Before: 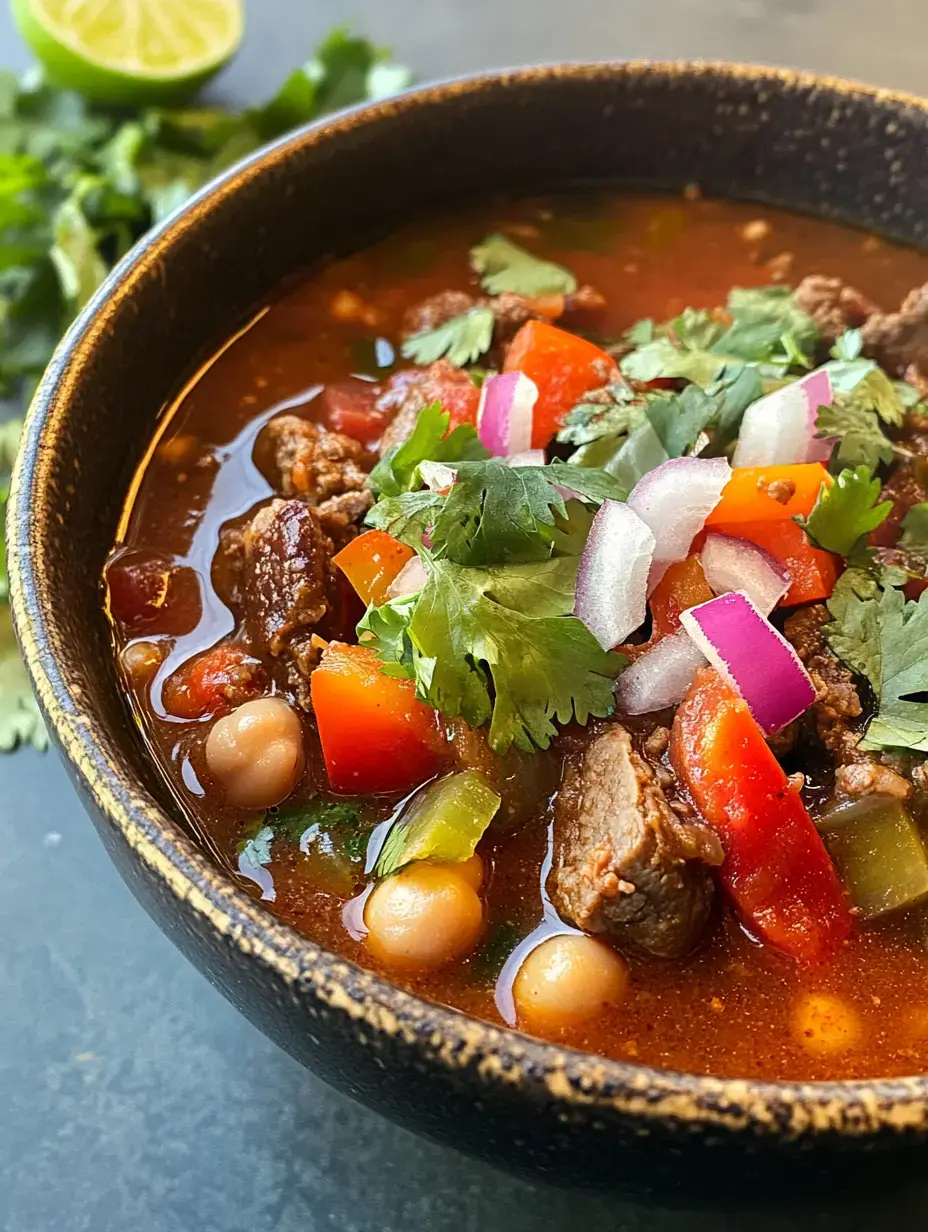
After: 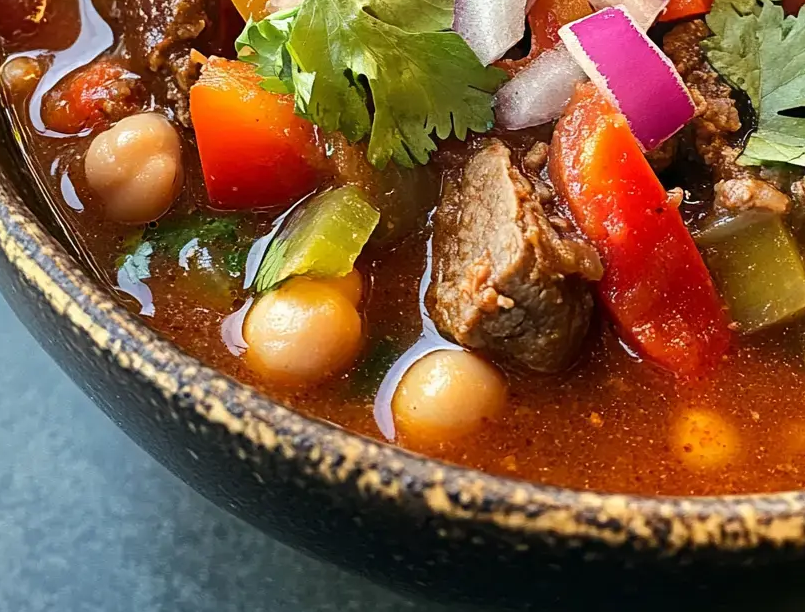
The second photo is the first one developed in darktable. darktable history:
crop and rotate: left 13.23%, top 47.554%, bottom 2.742%
